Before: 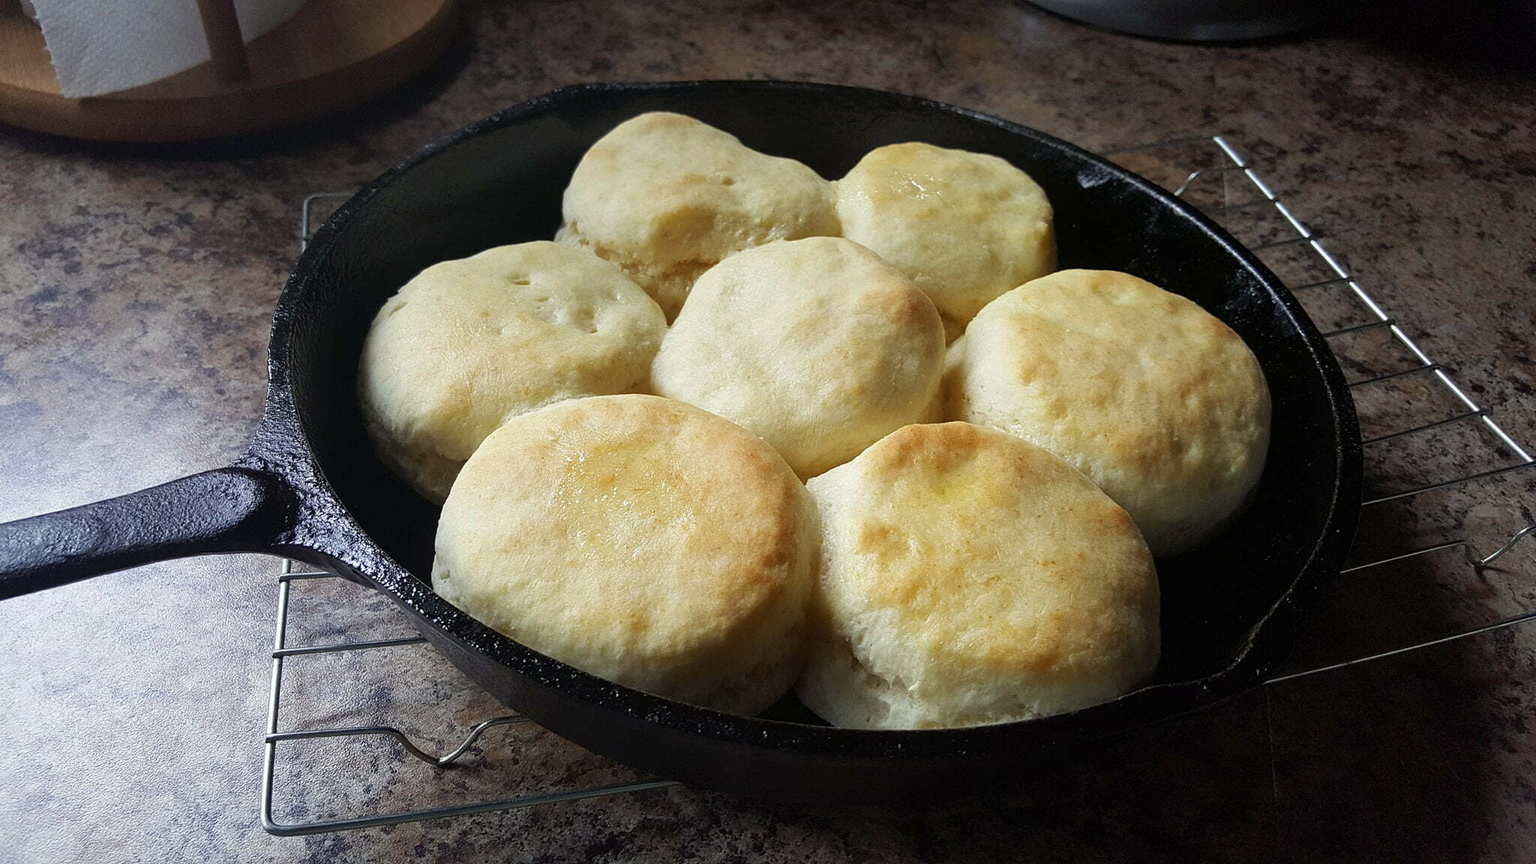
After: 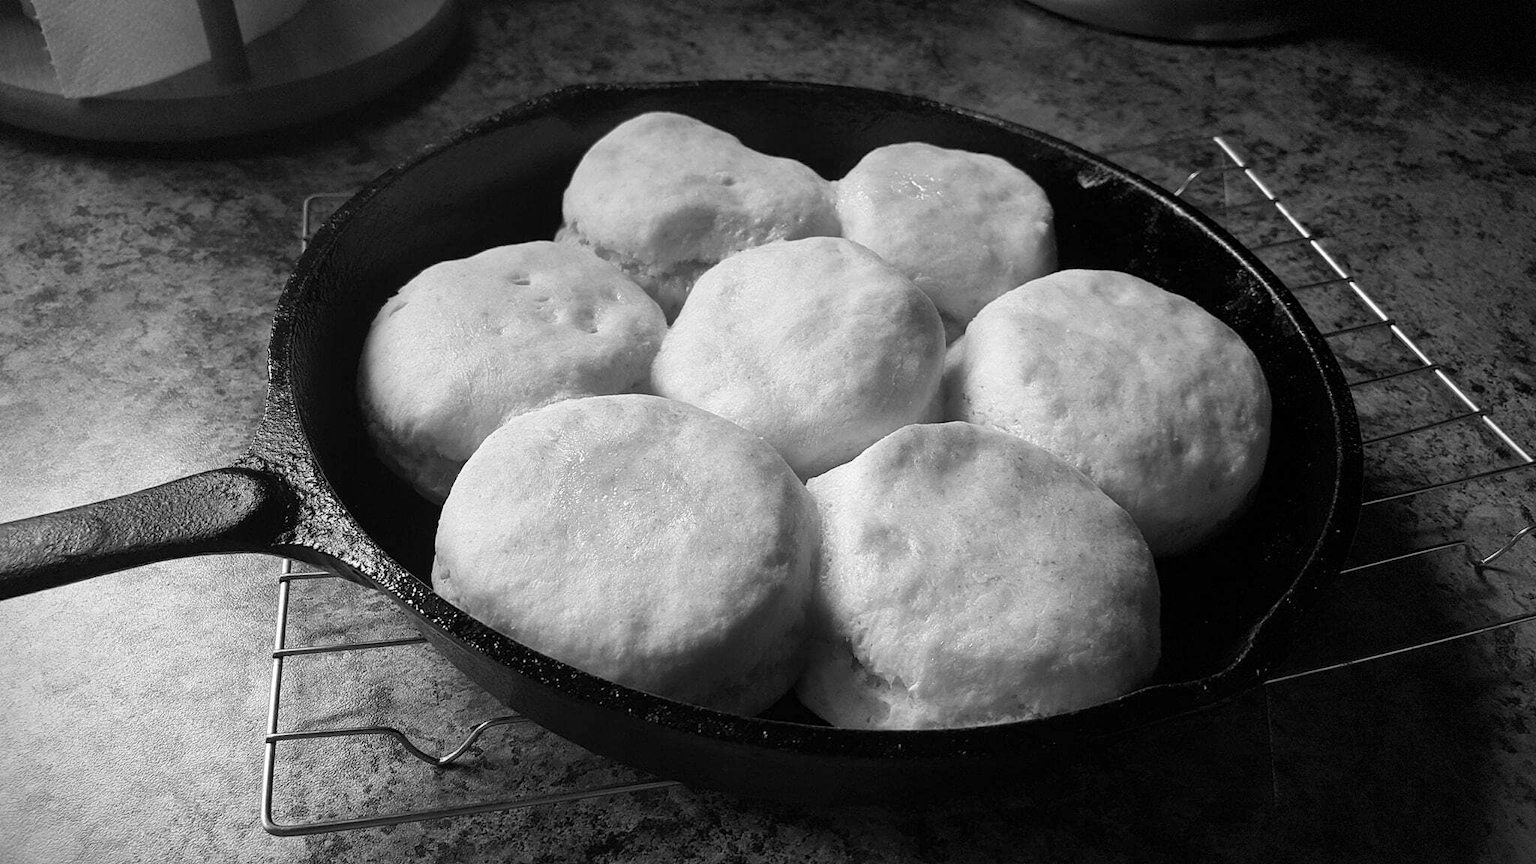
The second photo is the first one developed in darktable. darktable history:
local contrast: mode bilateral grid, contrast 100, coarseness 100, detail 108%, midtone range 0.2
monochrome: on, module defaults
vignetting: dithering 8-bit output, unbound false
